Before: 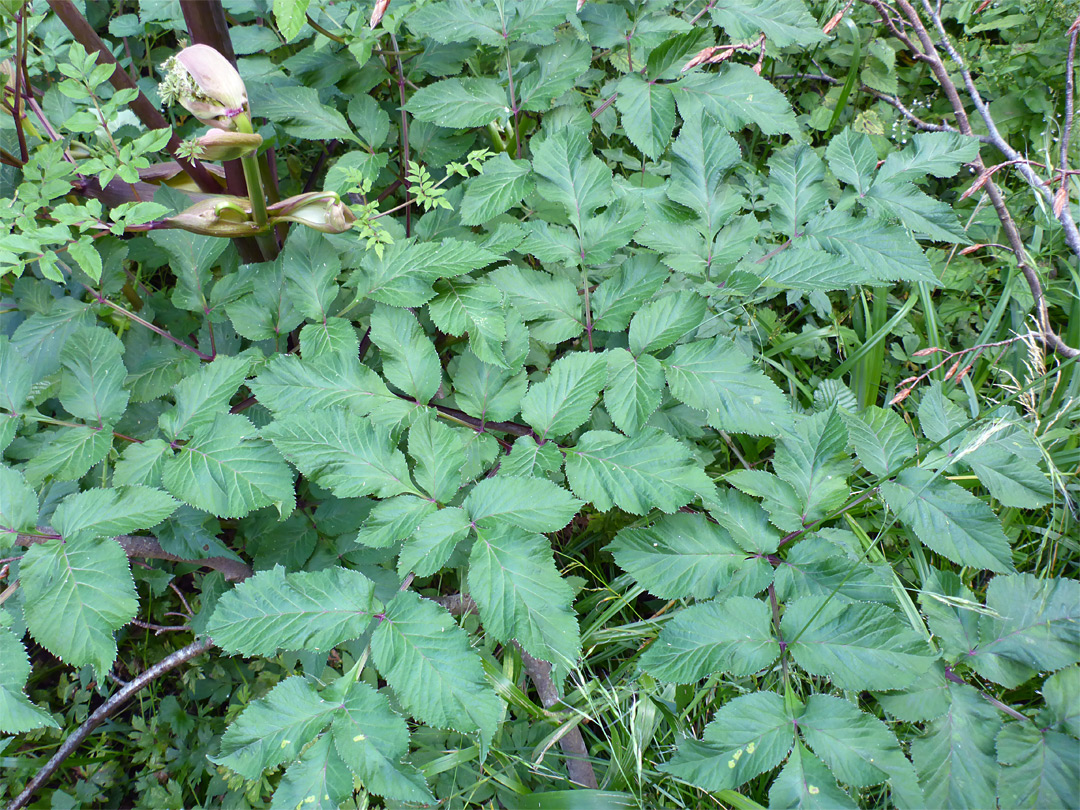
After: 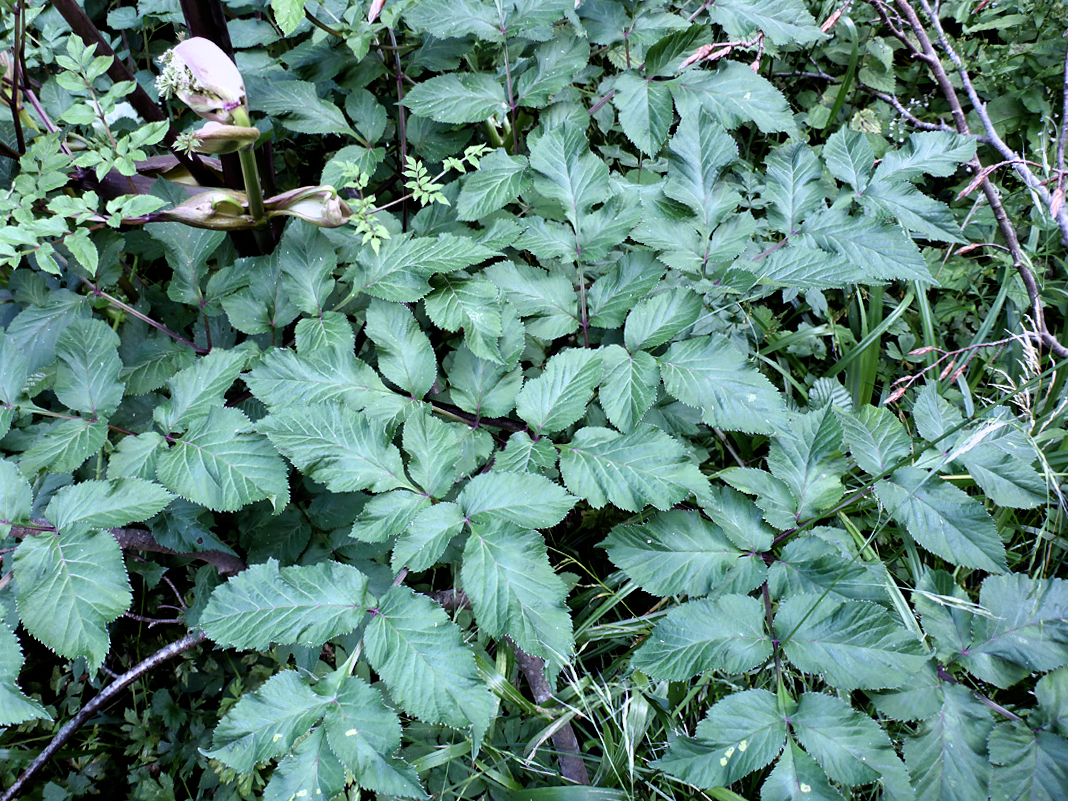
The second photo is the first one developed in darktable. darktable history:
exposure: exposure -0.491 EV, compensate exposure bias true, compensate highlight preservation false
filmic rgb: black relative exposure -8.26 EV, white relative exposure 2.22 EV, hardness 7.1, latitude 85.71%, contrast 1.689, highlights saturation mix -3.95%, shadows ↔ highlights balance -2.9%
color calibration: illuminant custom, x 0.364, y 0.385, temperature 4522.66 K
crop and rotate: angle -0.48°
